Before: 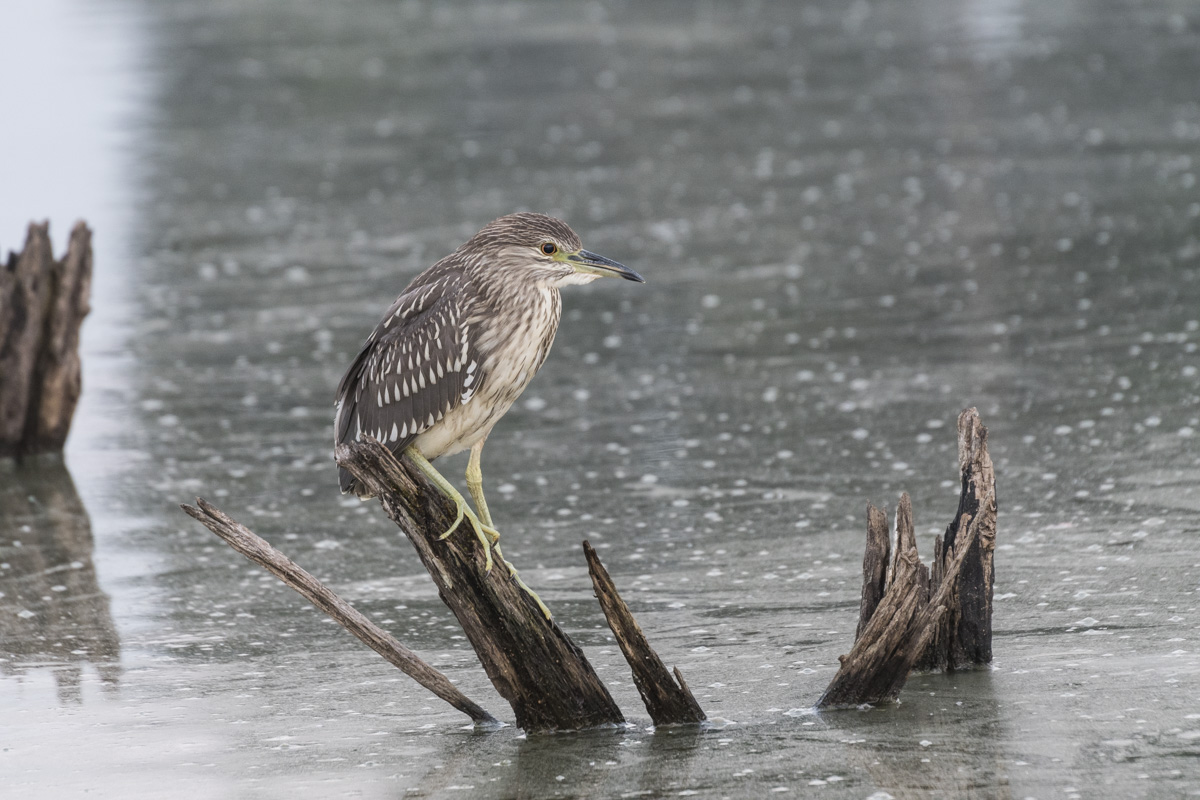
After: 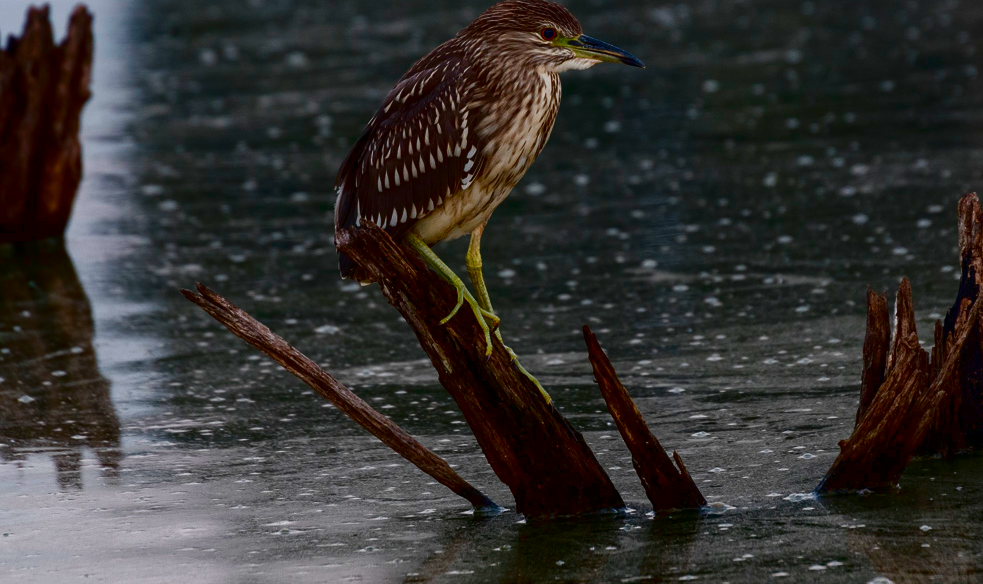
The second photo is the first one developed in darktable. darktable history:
contrast brightness saturation: brightness -0.983, saturation 0.992
crop: top 26.953%, right 18.015%
